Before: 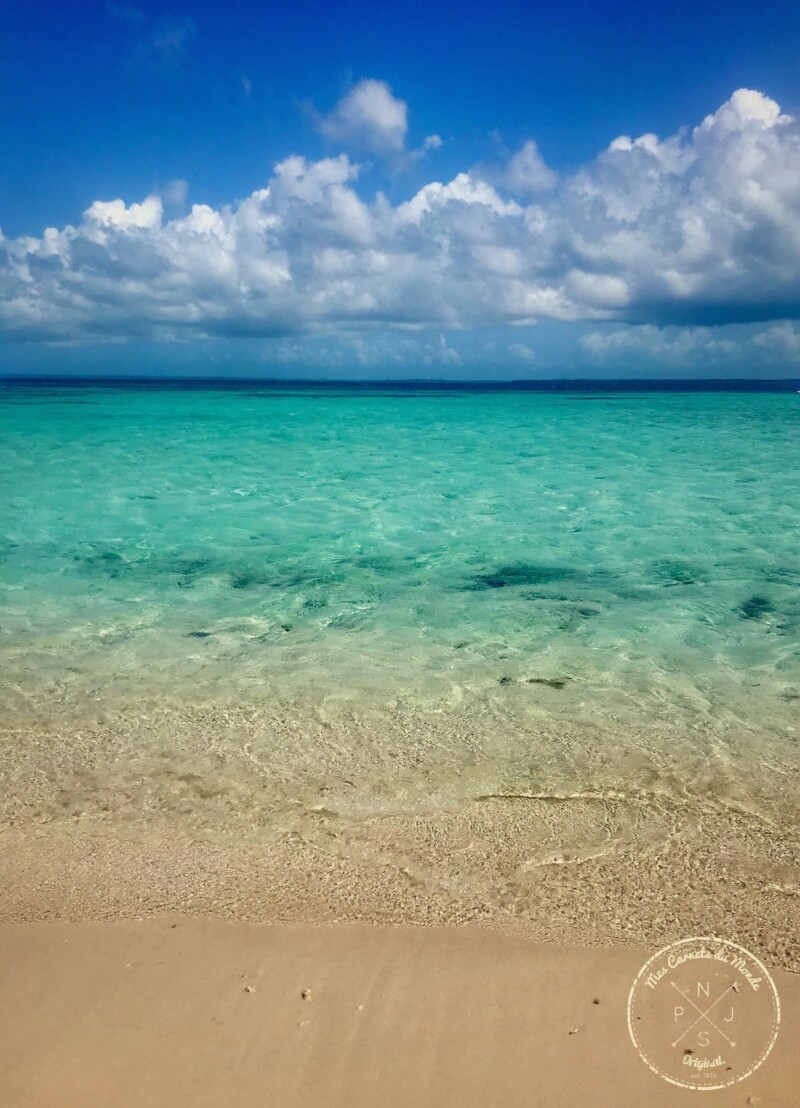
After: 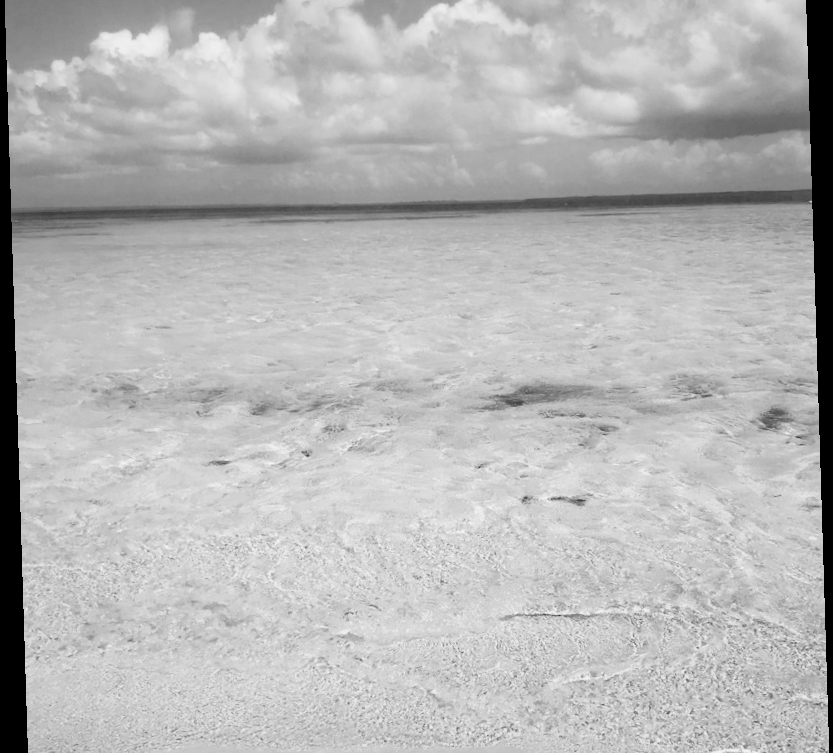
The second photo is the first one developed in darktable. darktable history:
white balance: emerald 1
monochrome: a 2.21, b -1.33, size 2.2
rotate and perspective: rotation -1.77°, lens shift (horizontal) 0.004, automatic cropping off
crop: top 16.727%, bottom 16.727%
exposure: black level correction 0, exposure 1.2 EV, compensate exposure bias true, compensate highlight preservation false
filmic rgb: black relative exposure -7.65 EV, white relative exposure 4.56 EV, hardness 3.61, color science v6 (2022)
